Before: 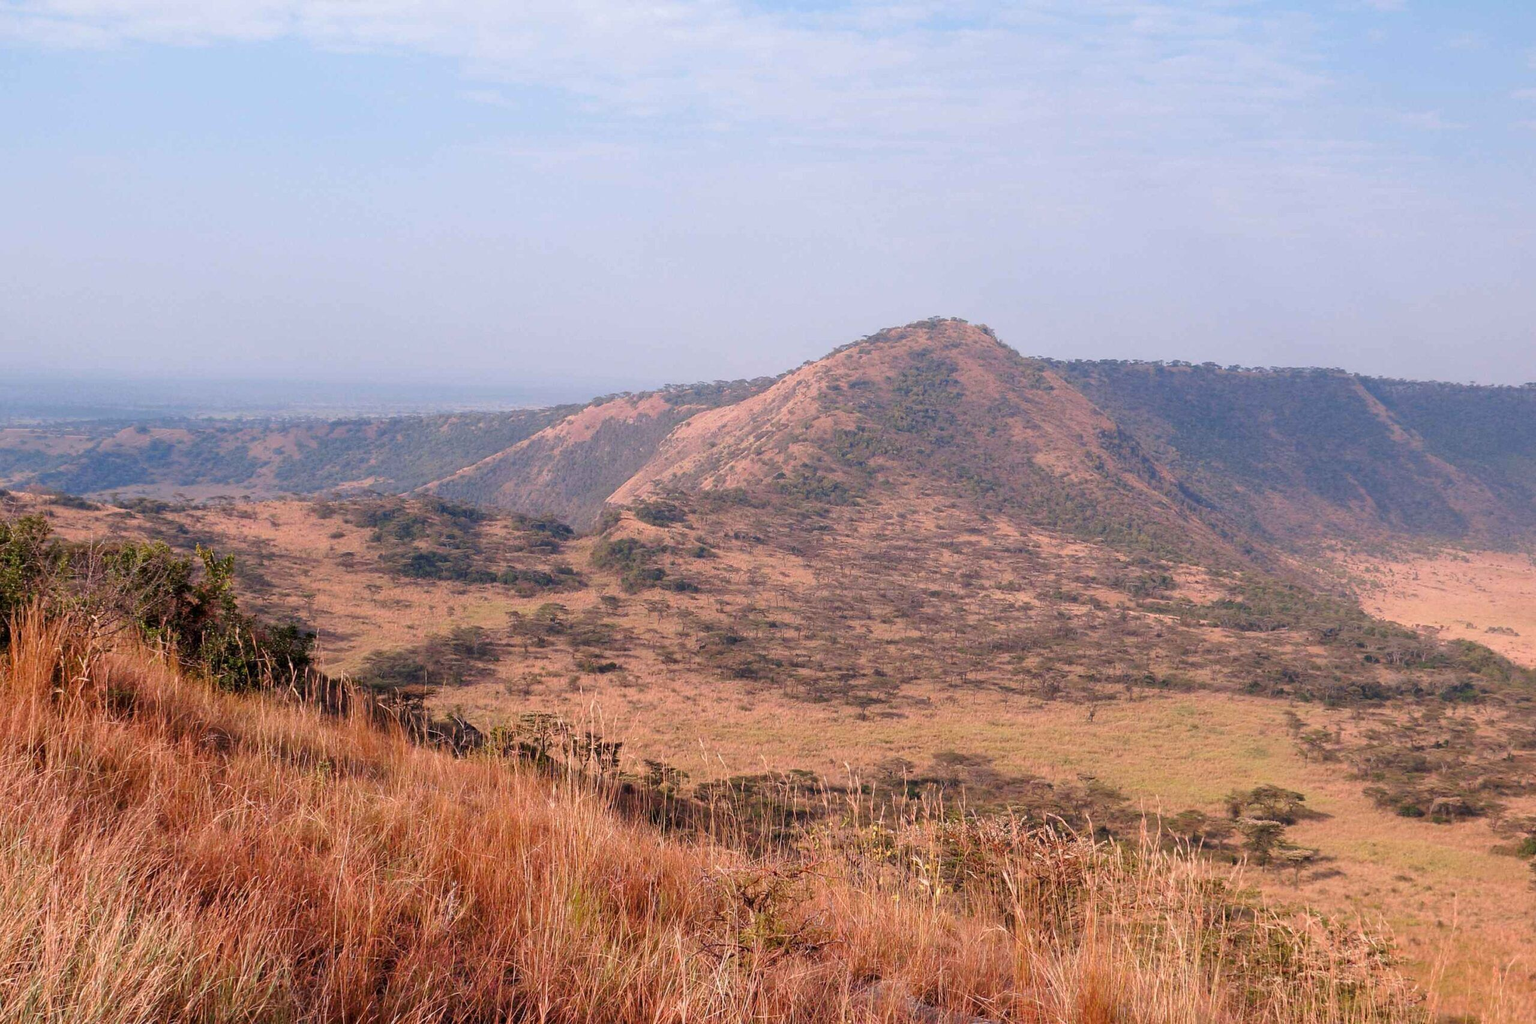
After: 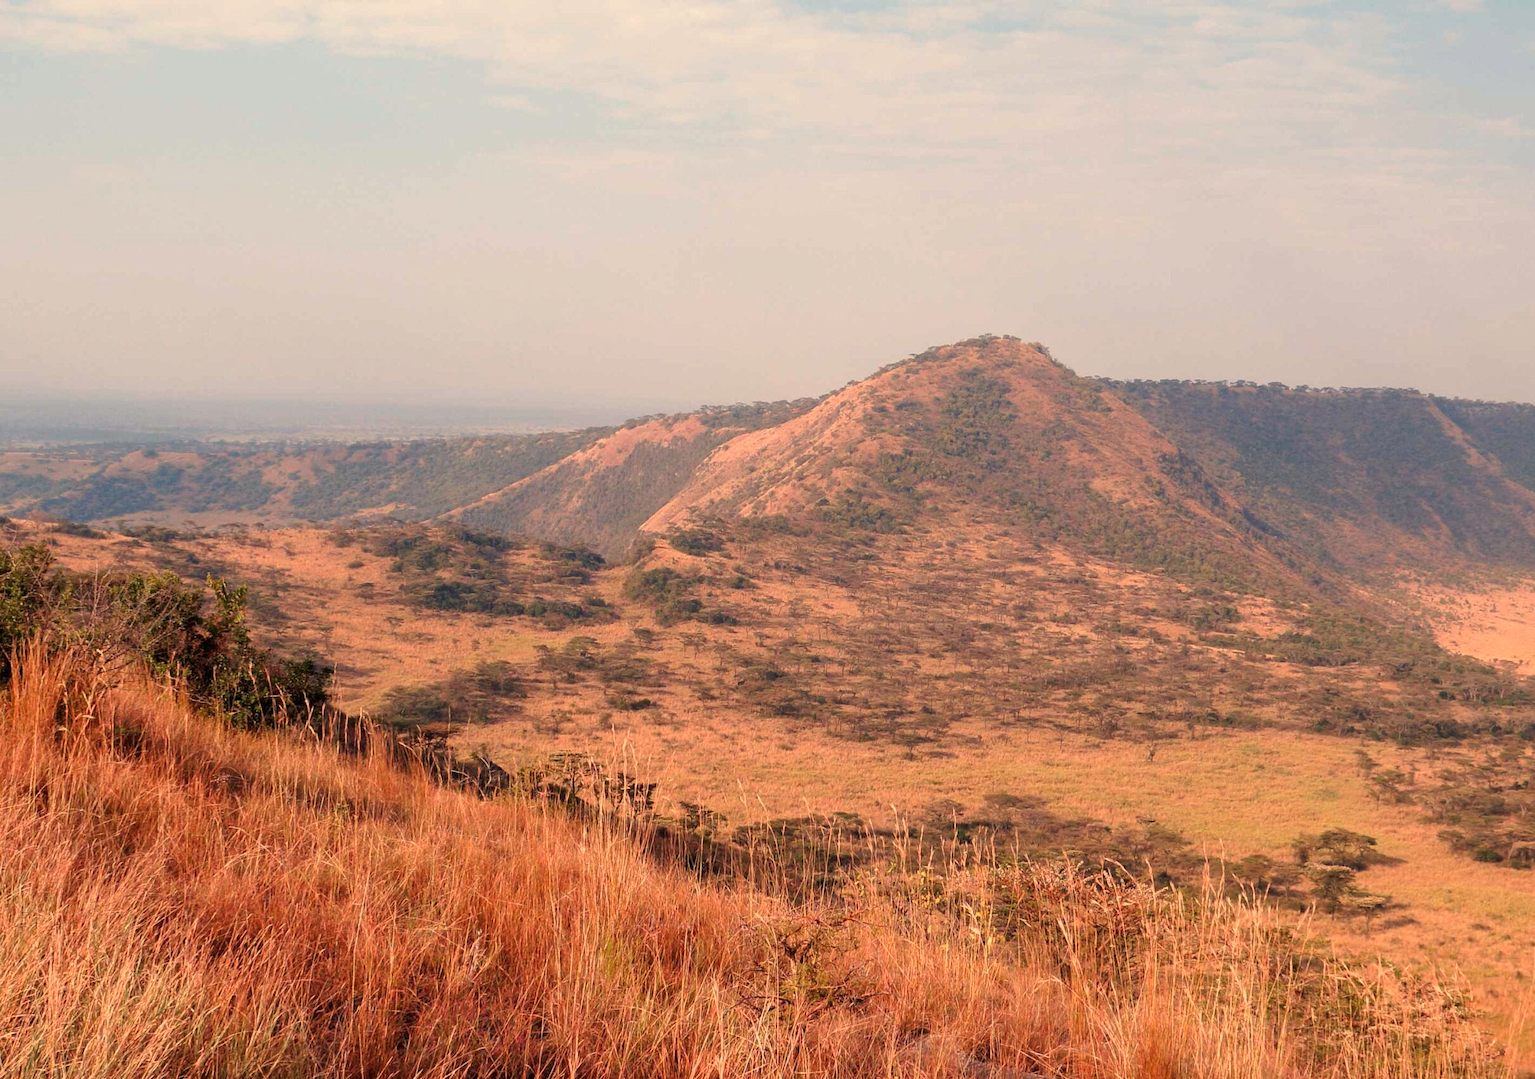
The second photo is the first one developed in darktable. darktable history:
crop and rotate: right 5.167%
white balance: red 1.123, blue 0.83
